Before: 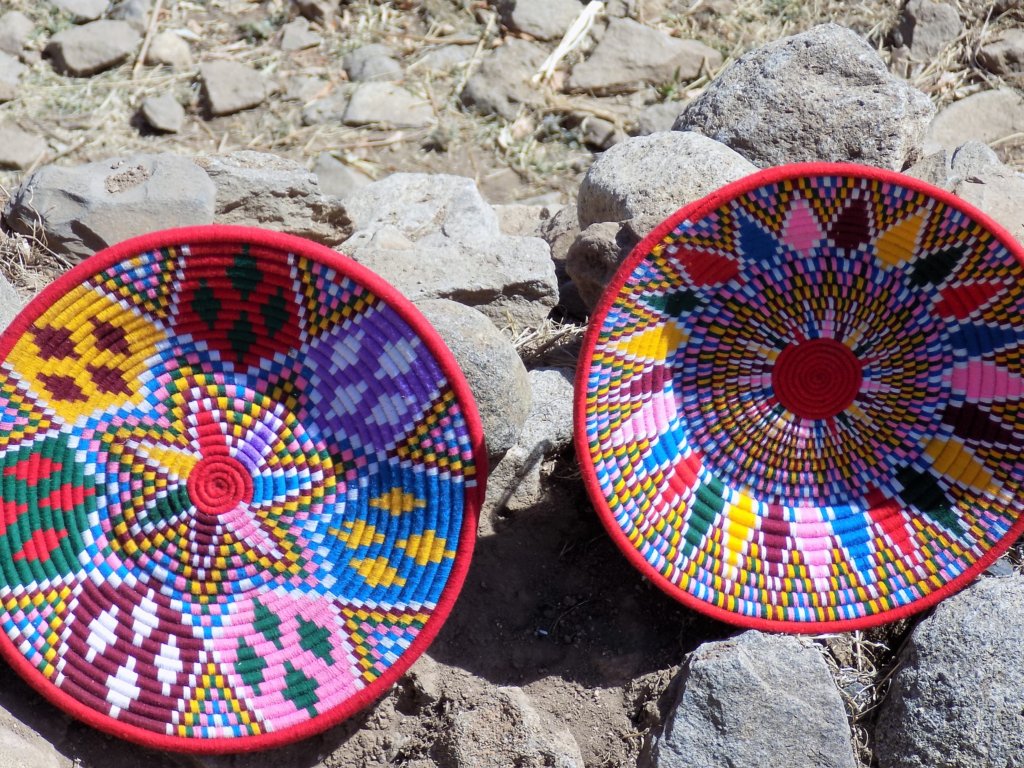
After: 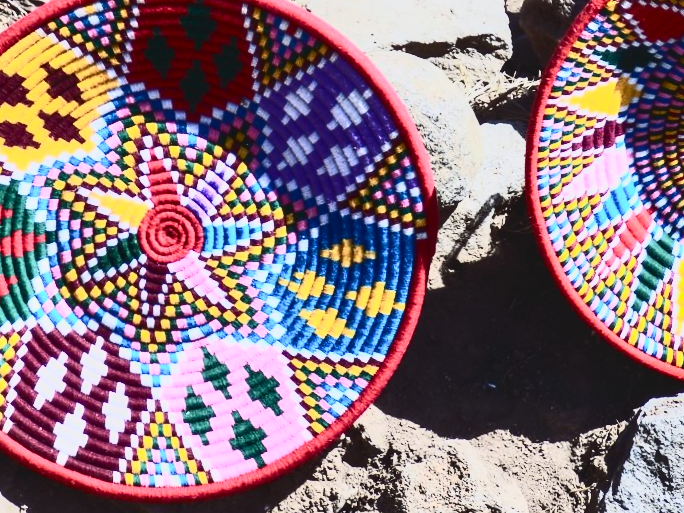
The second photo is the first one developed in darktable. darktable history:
local contrast: detail 110%
crop and rotate: angle -0.82°, left 3.85%, top 31.828%, right 27.992%
contrast brightness saturation: contrast 0.93, brightness 0.2
tone equalizer: on, module defaults
